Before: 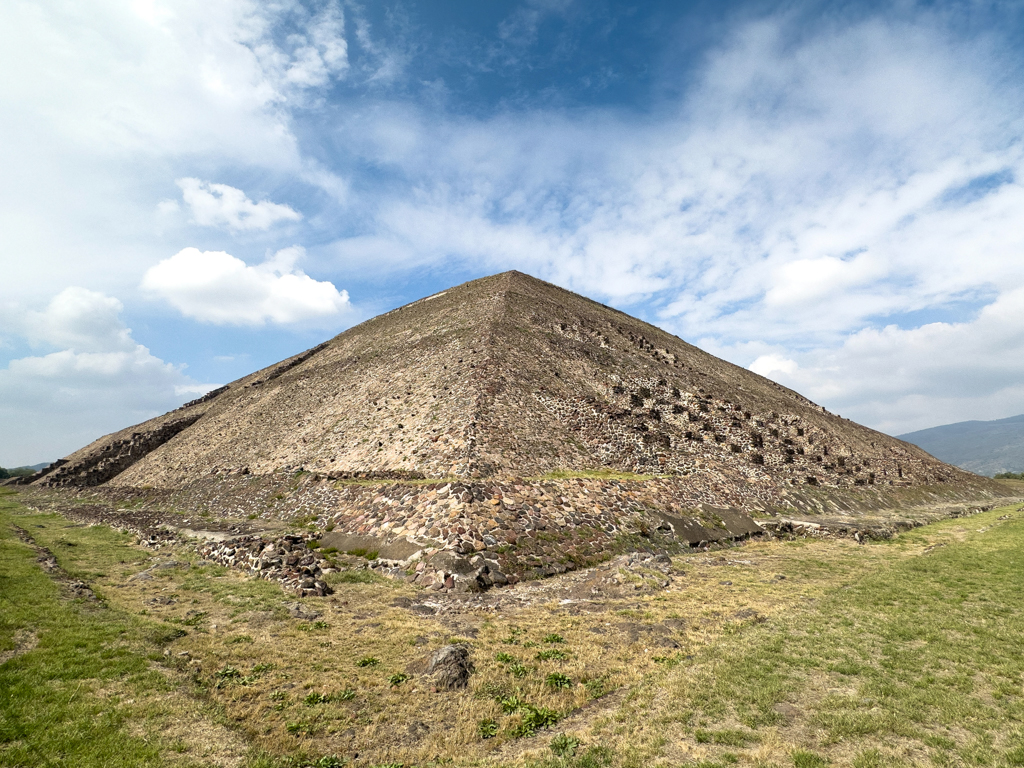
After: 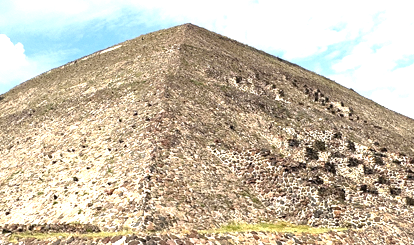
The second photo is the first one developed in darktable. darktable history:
exposure: black level correction 0, exposure 0.9 EV, compensate highlight preservation false
crop: left 31.751%, top 32.172%, right 27.8%, bottom 35.83%
